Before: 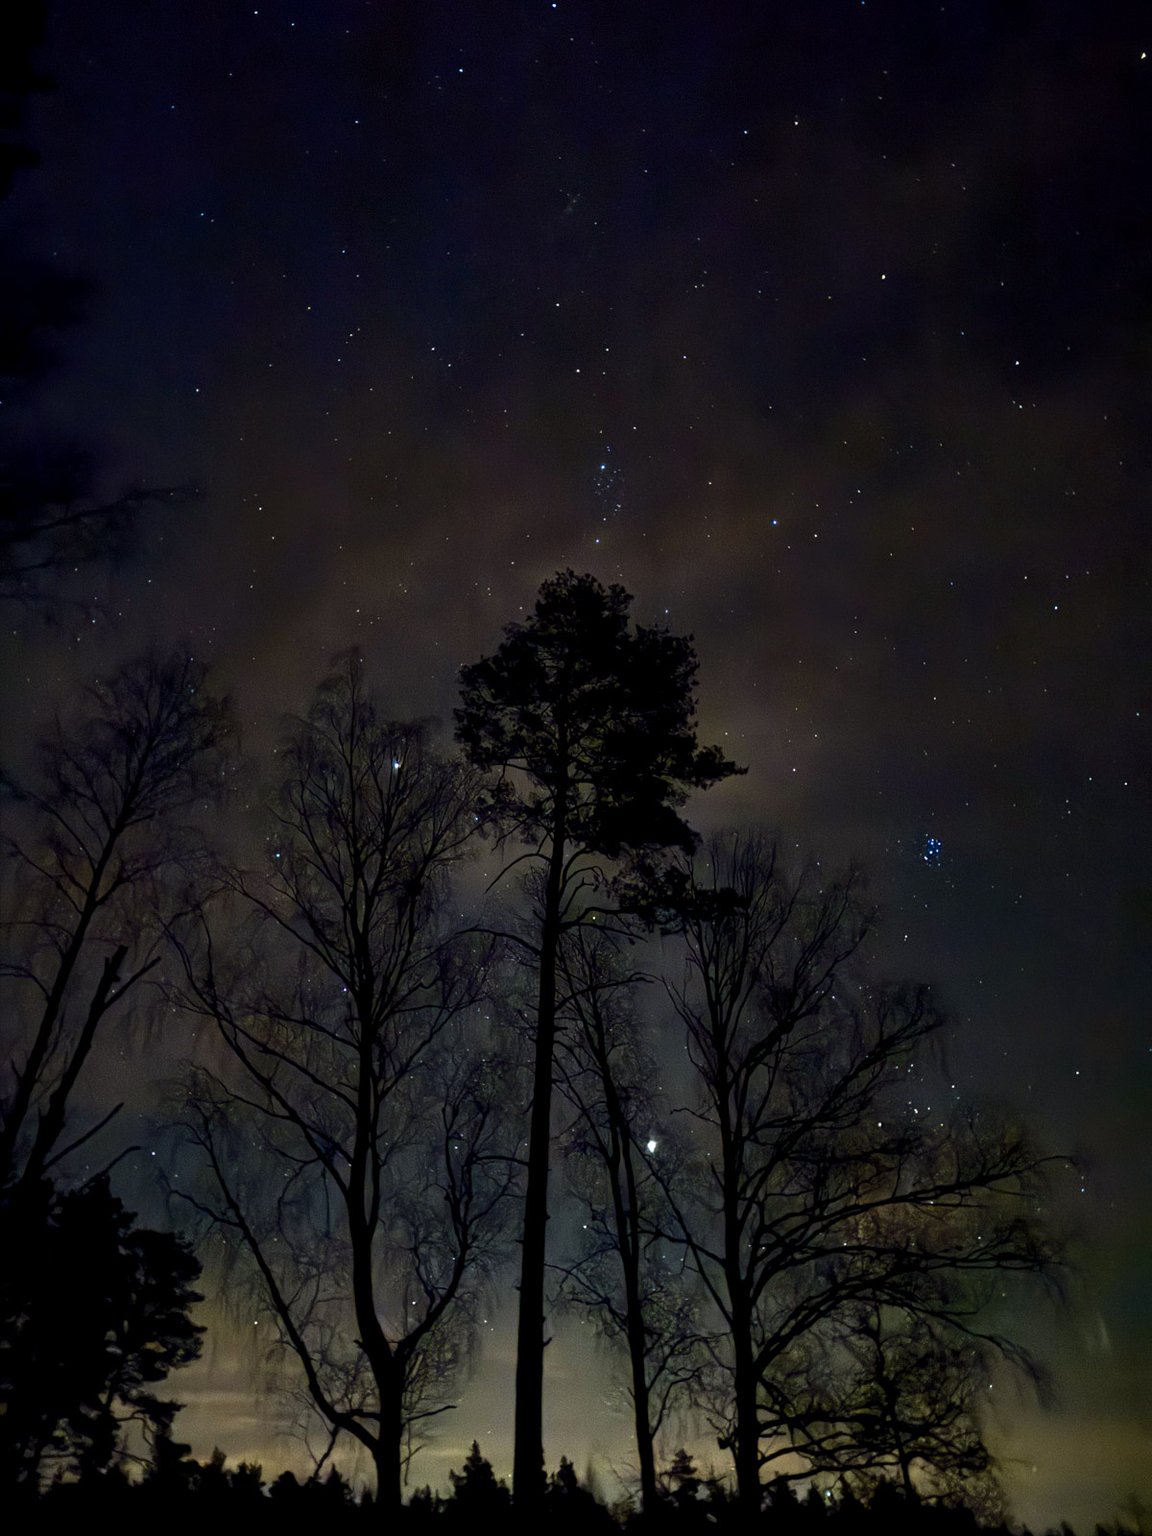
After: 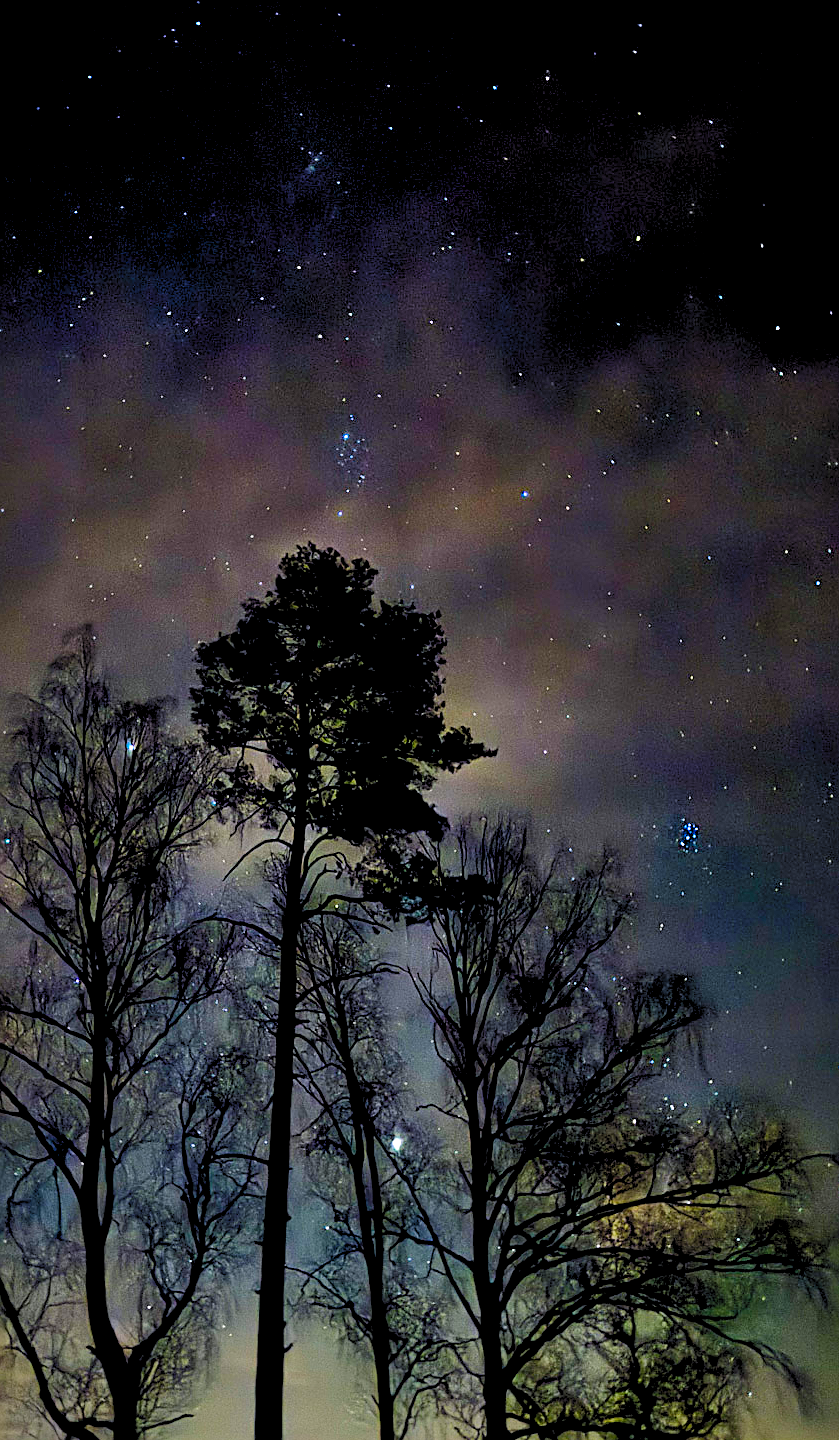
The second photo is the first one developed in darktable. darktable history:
crop and rotate: left 23.545%, top 3.135%, right 6.465%, bottom 6.828%
levels: levels [0.044, 0.416, 0.908]
color balance rgb: shadows lift › chroma 2.055%, shadows lift › hue 247.1°, perceptual saturation grading › global saturation 25.083%, perceptual brilliance grading › global brilliance 2.079%, perceptual brilliance grading › highlights -3.564%
shadows and highlights: low approximation 0.01, soften with gaussian
exposure: compensate highlight preservation false
sharpen: on, module defaults
